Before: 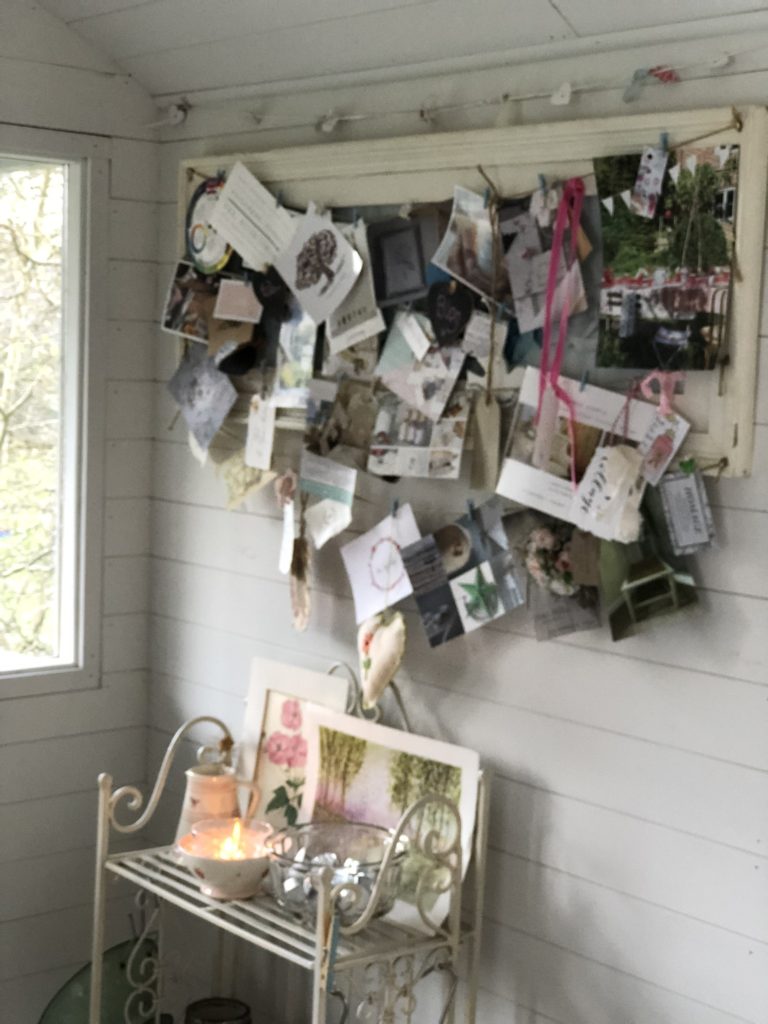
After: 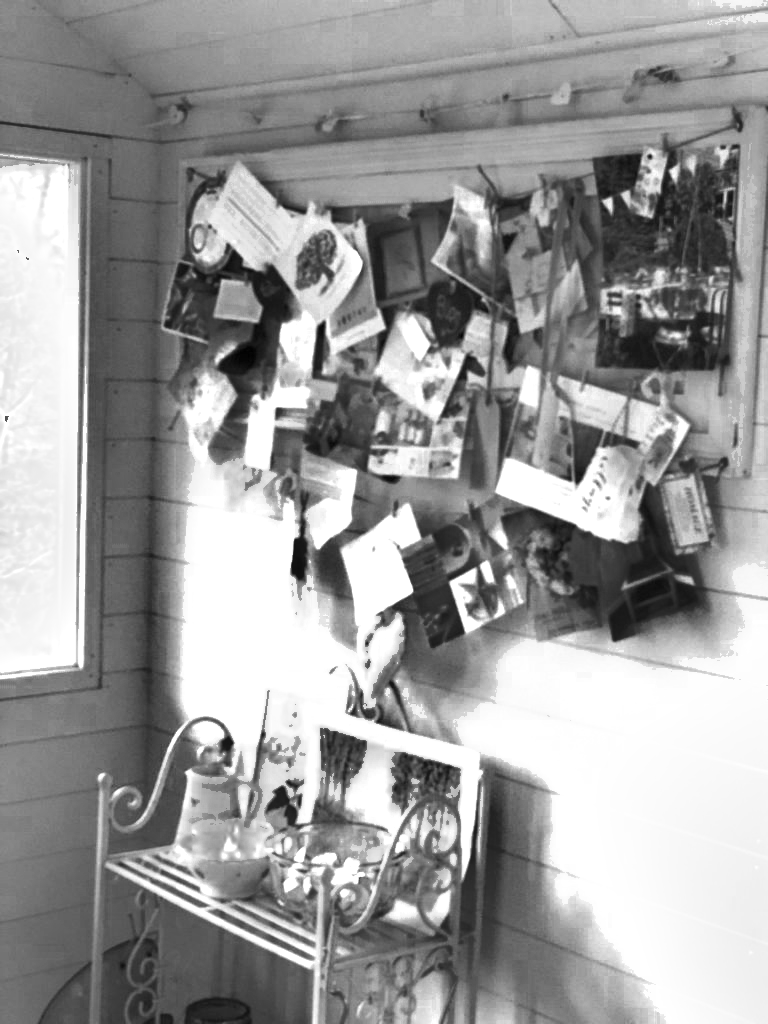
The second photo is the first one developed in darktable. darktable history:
exposure: black level correction 0, exposure 1.293 EV, compensate highlight preservation false
color zones: curves: ch0 [(0.287, 0.048) (0.493, 0.484) (0.737, 0.816)]; ch1 [(0, 0) (0.143, 0) (0.286, 0) (0.429, 0) (0.571, 0) (0.714, 0) (0.857, 0)]
shadows and highlights: highlights color adjustment 88.98%, soften with gaussian
